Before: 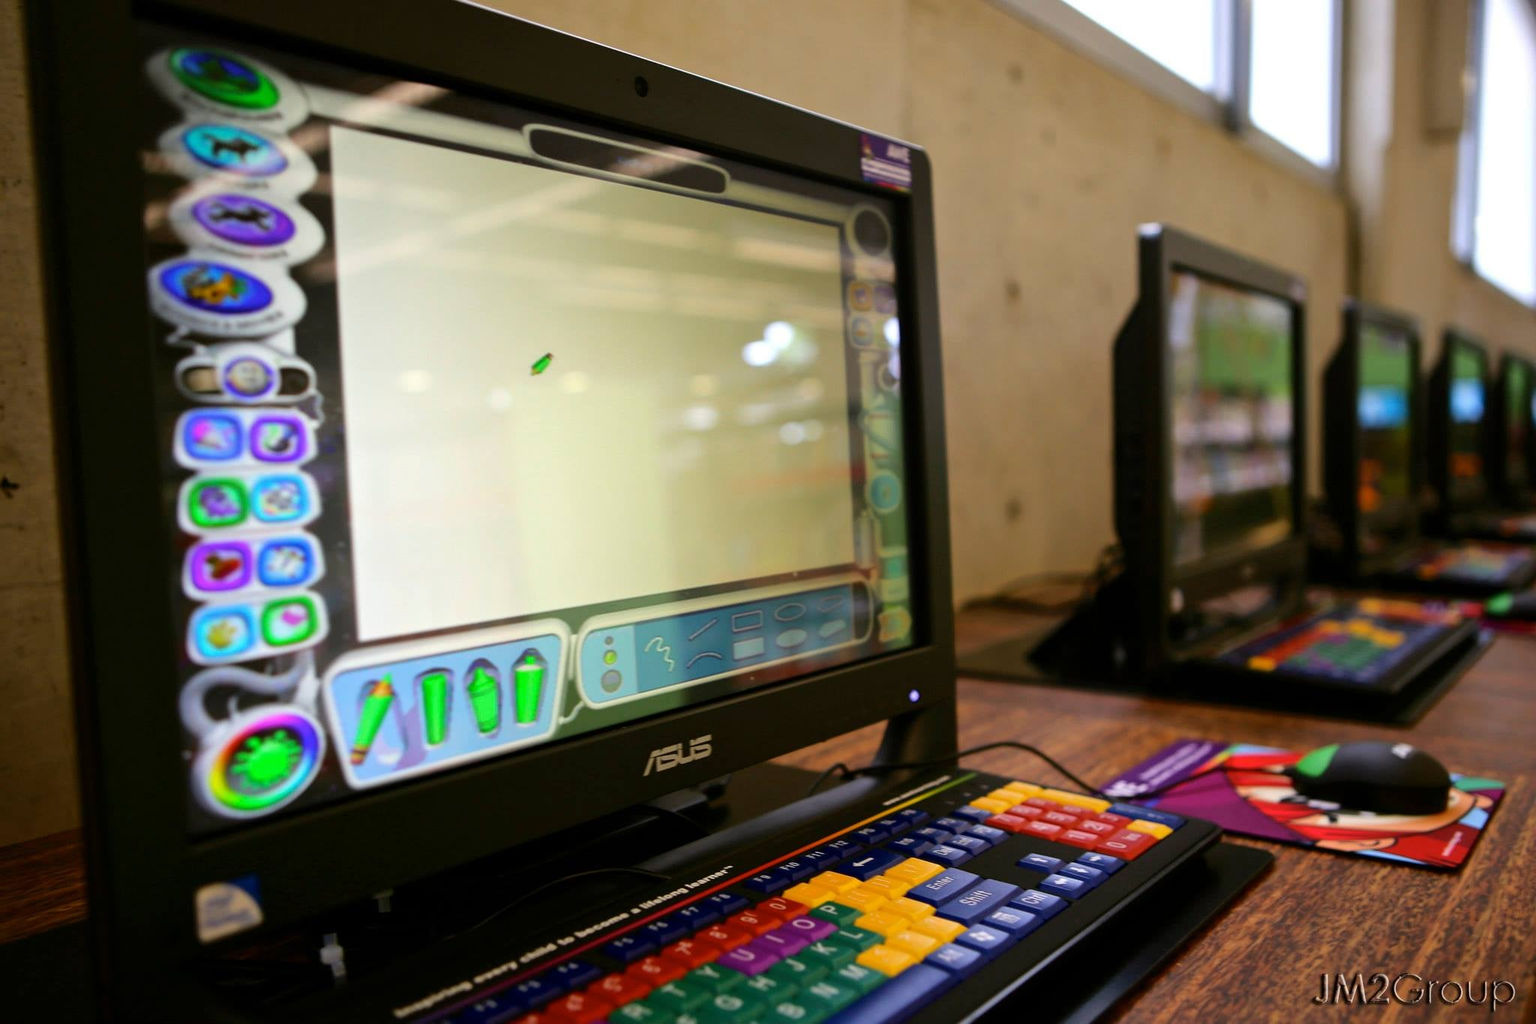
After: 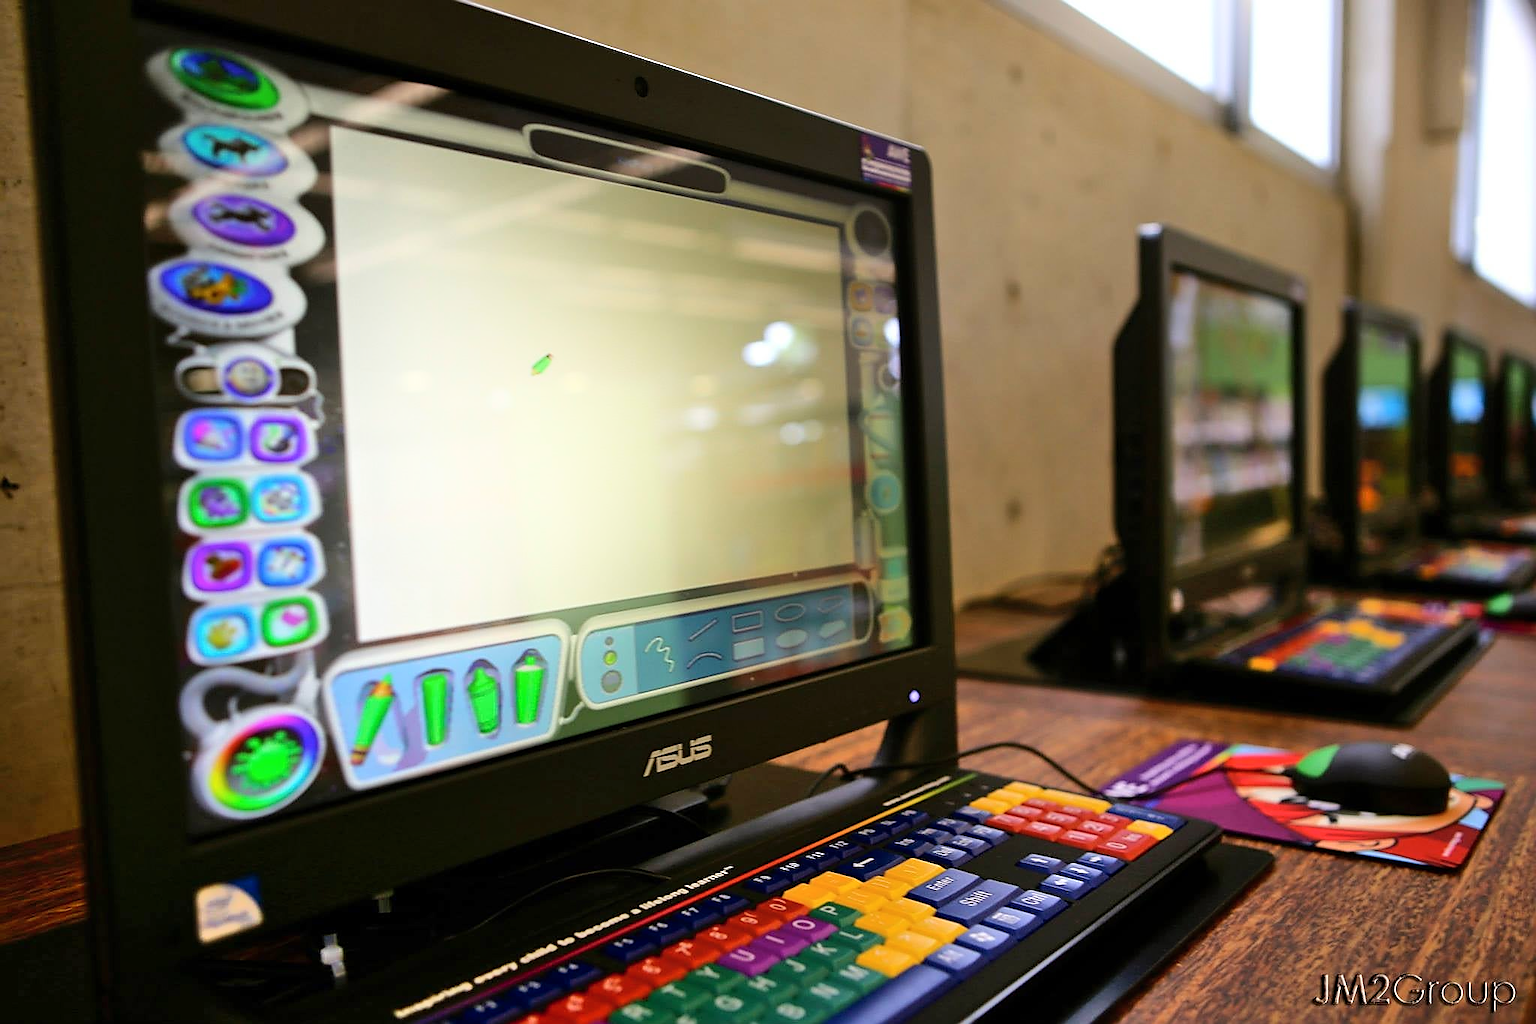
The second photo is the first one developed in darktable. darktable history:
shadows and highlights: highlights 70.7, soften with gaussian
sharpen: radius 1.4, amount 1.25, threshold 0.7
